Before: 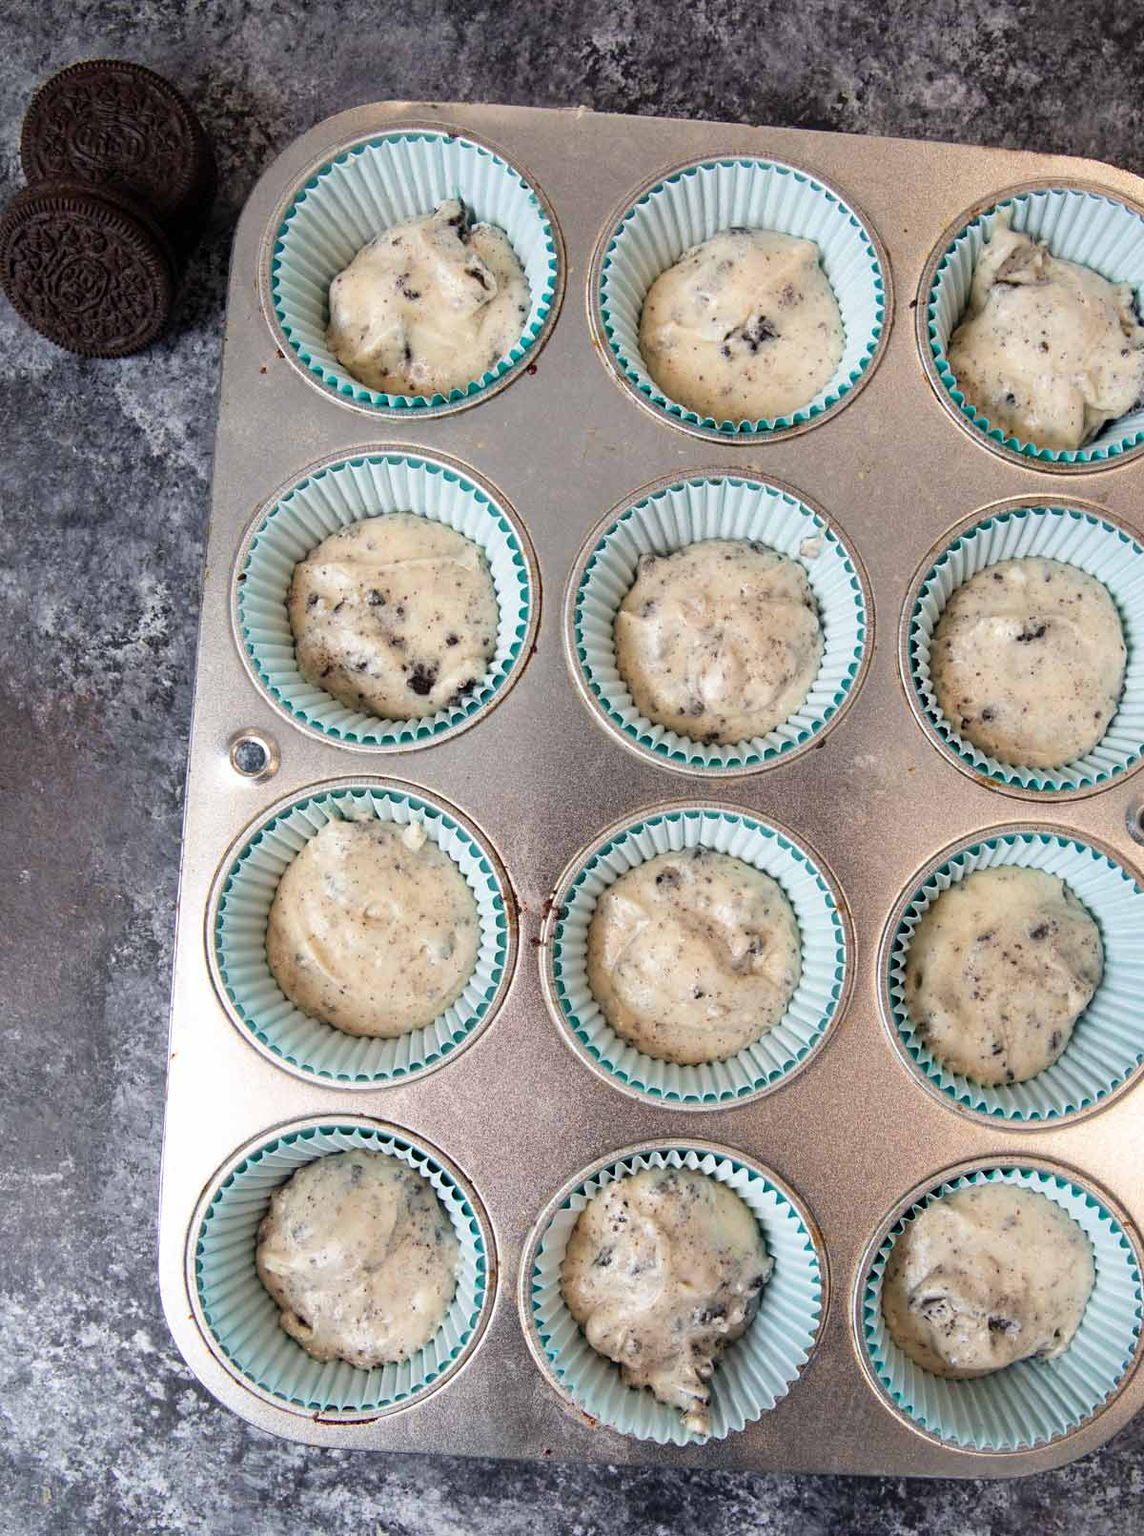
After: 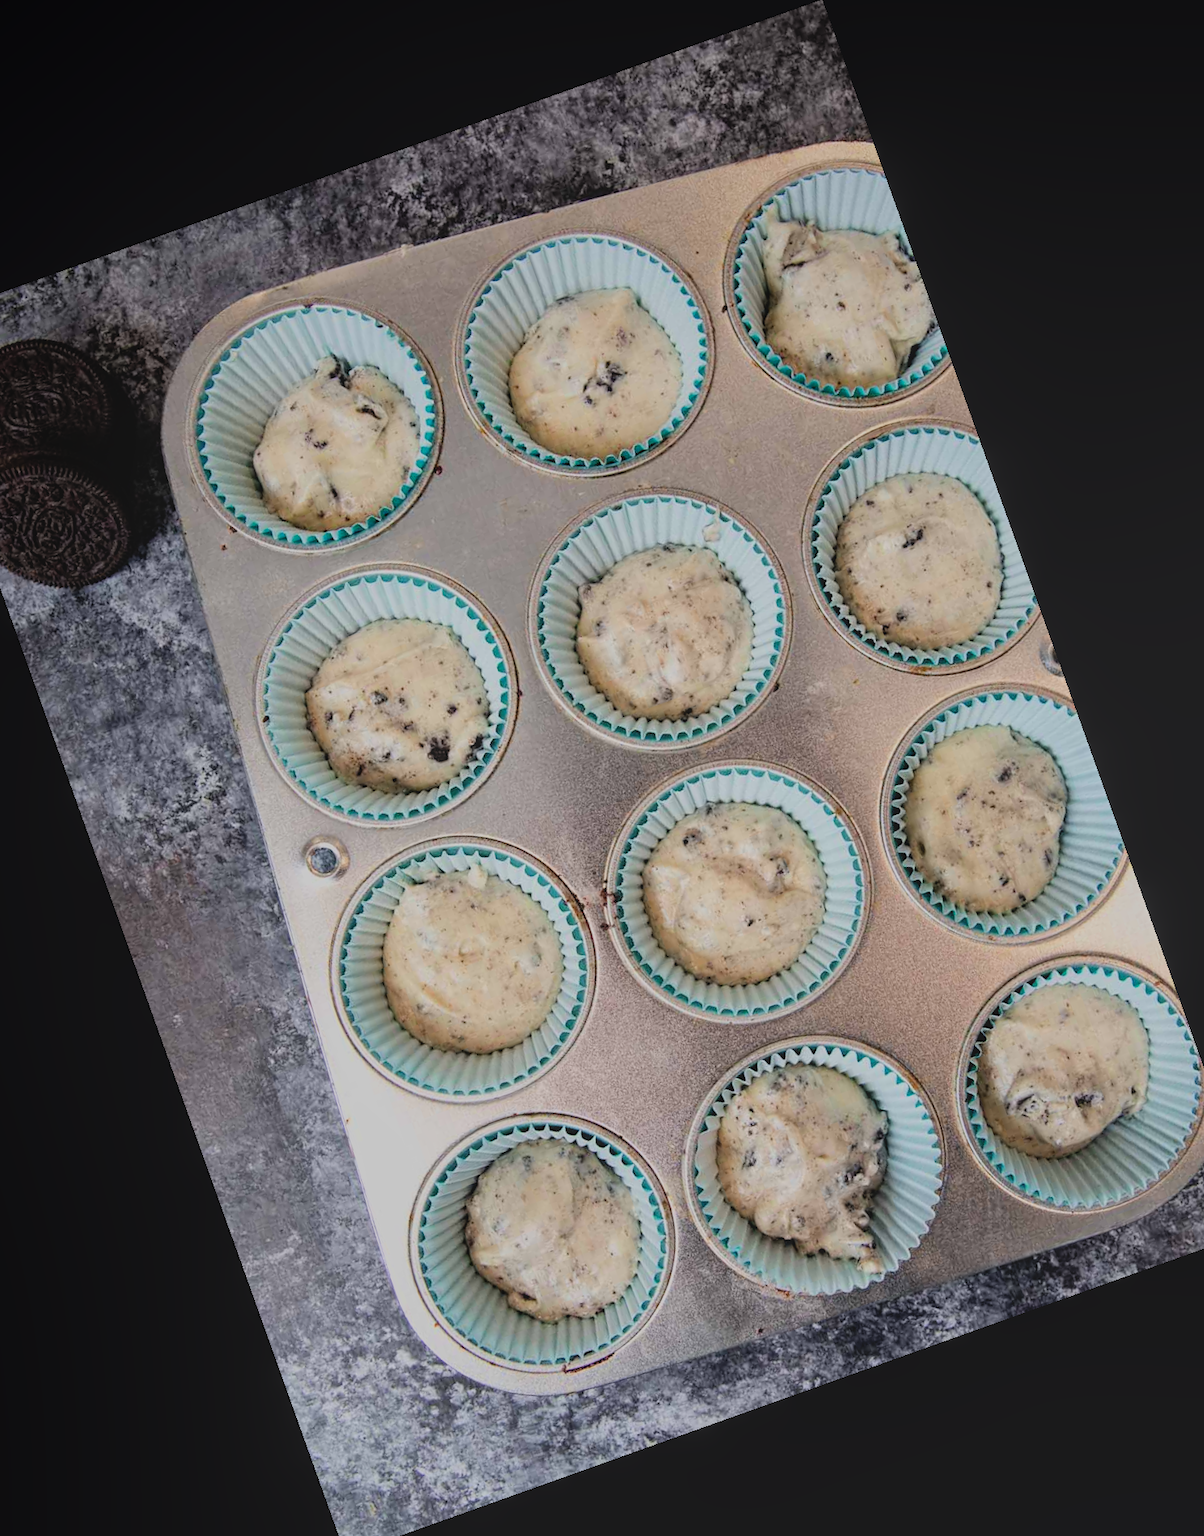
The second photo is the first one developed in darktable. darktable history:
crop and rotate: angle 19.66°, left 6.848%, right 4.104%, bottom 1.148%
local contrast: highlights 49%, shadows 4%, detail 99%
filmic rgb: black relative exposure -7.65 EV, white relative exposure 4.56 EV, hardness 3.61, contrast 1.06, color science v6 (2022)
